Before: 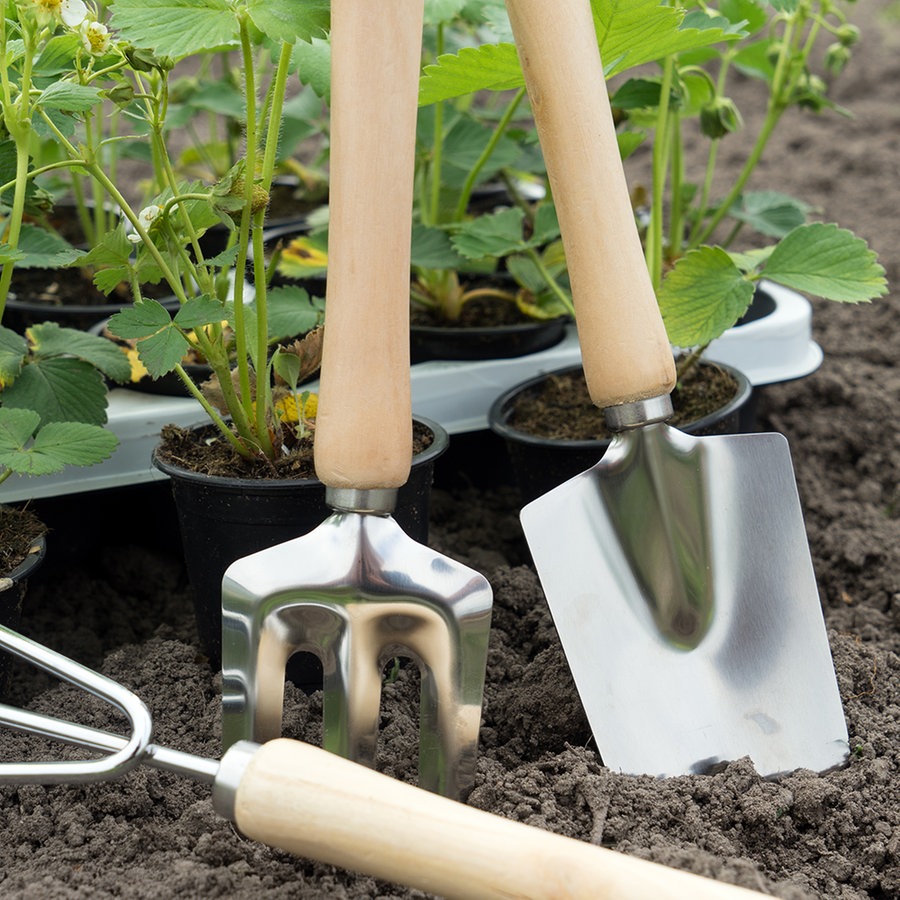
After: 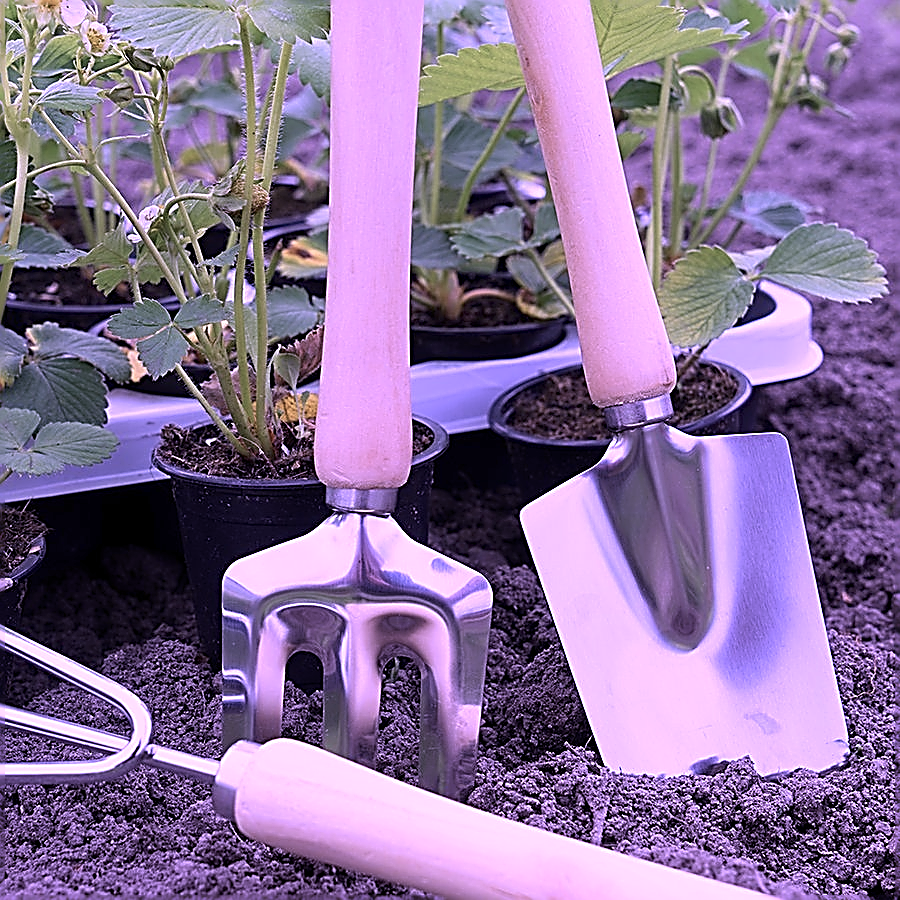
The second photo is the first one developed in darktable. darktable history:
color calibration: illuminant custom, x 0.379, y 0.481, temperature 4444.82 K, saturation algorithm version 1 (2020)
sharpen: amount 1.99
